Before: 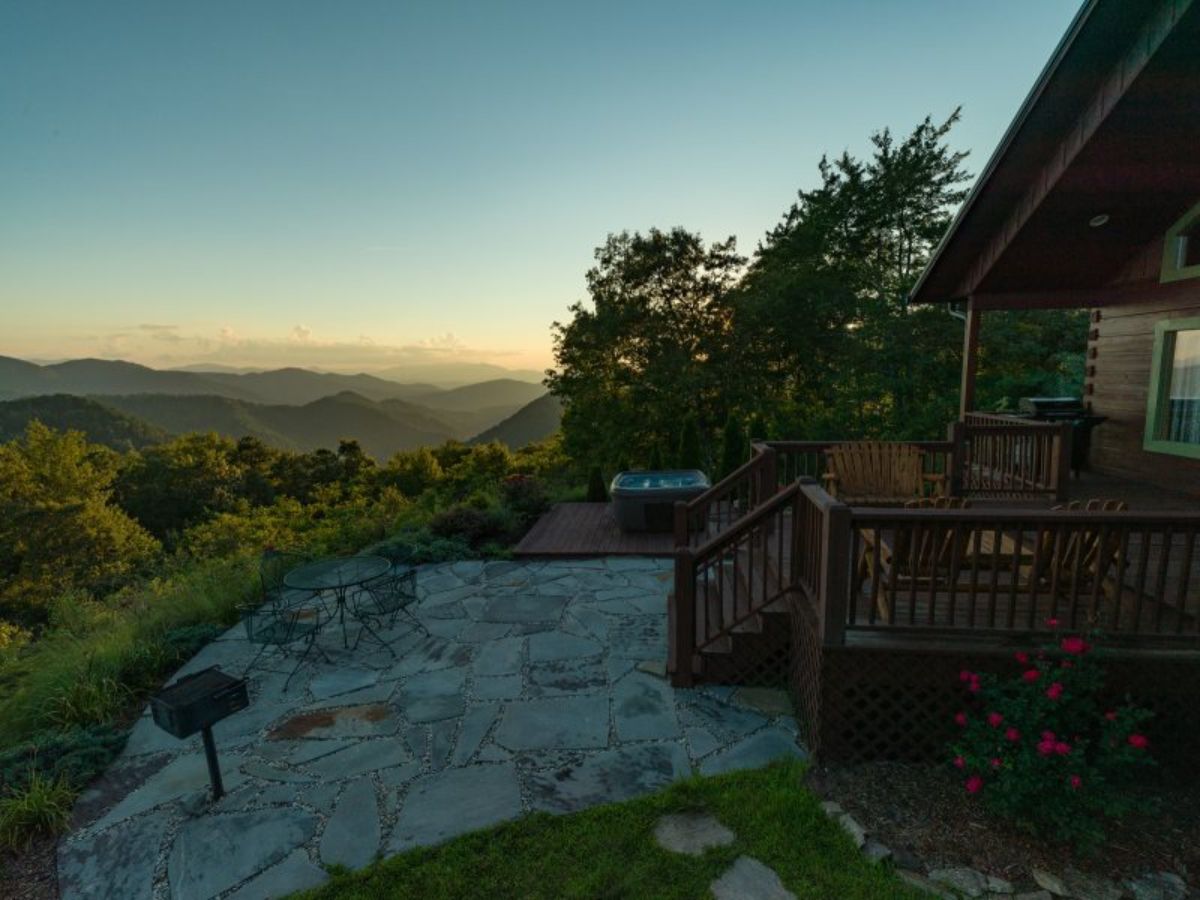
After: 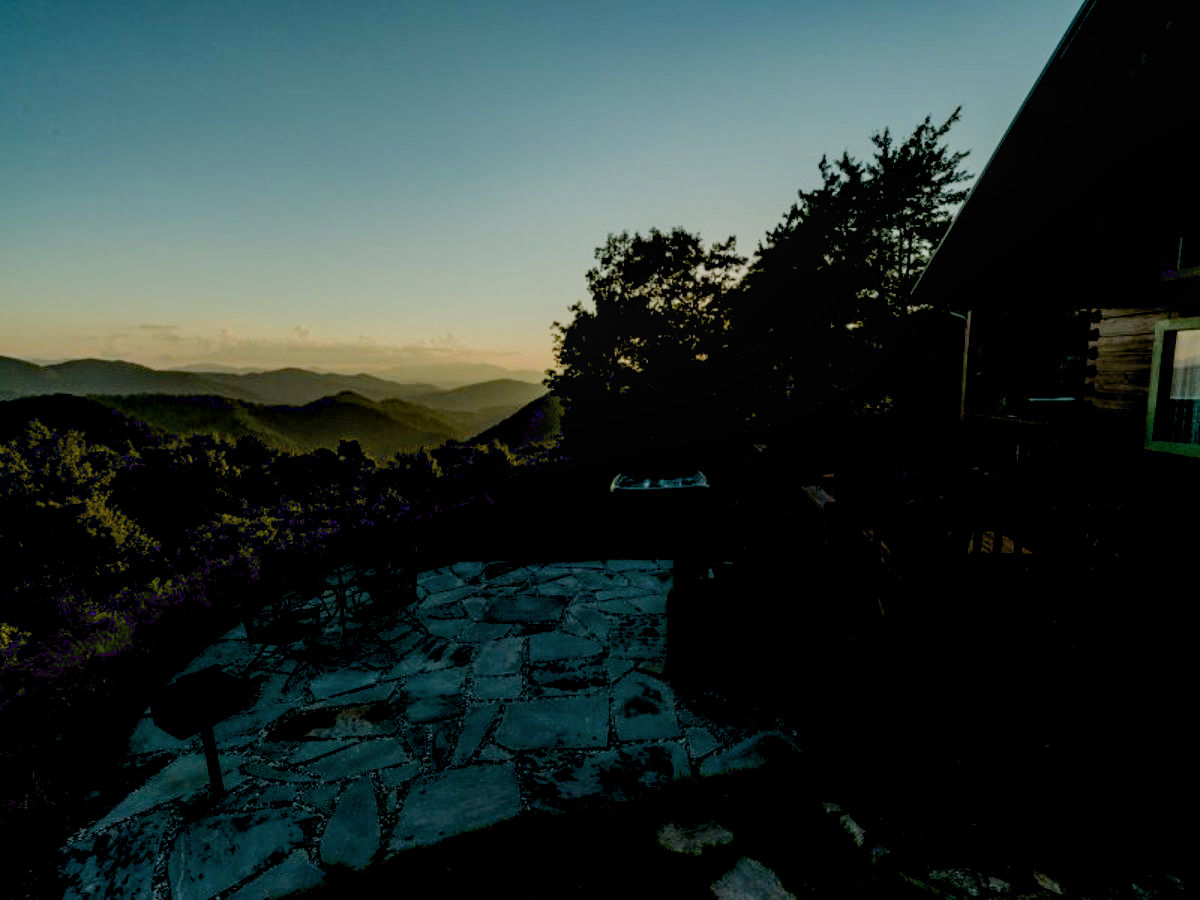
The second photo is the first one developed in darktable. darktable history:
filmic rgb: black relative exposure -7.65 EV, white relative exposure 4.56 EV, hardness 3.61
exposure: black level correction 0.044, exposure -0.23 EV, compensate exposure bias true, compensate highlight preservation false
local contrast: on, module defaults
